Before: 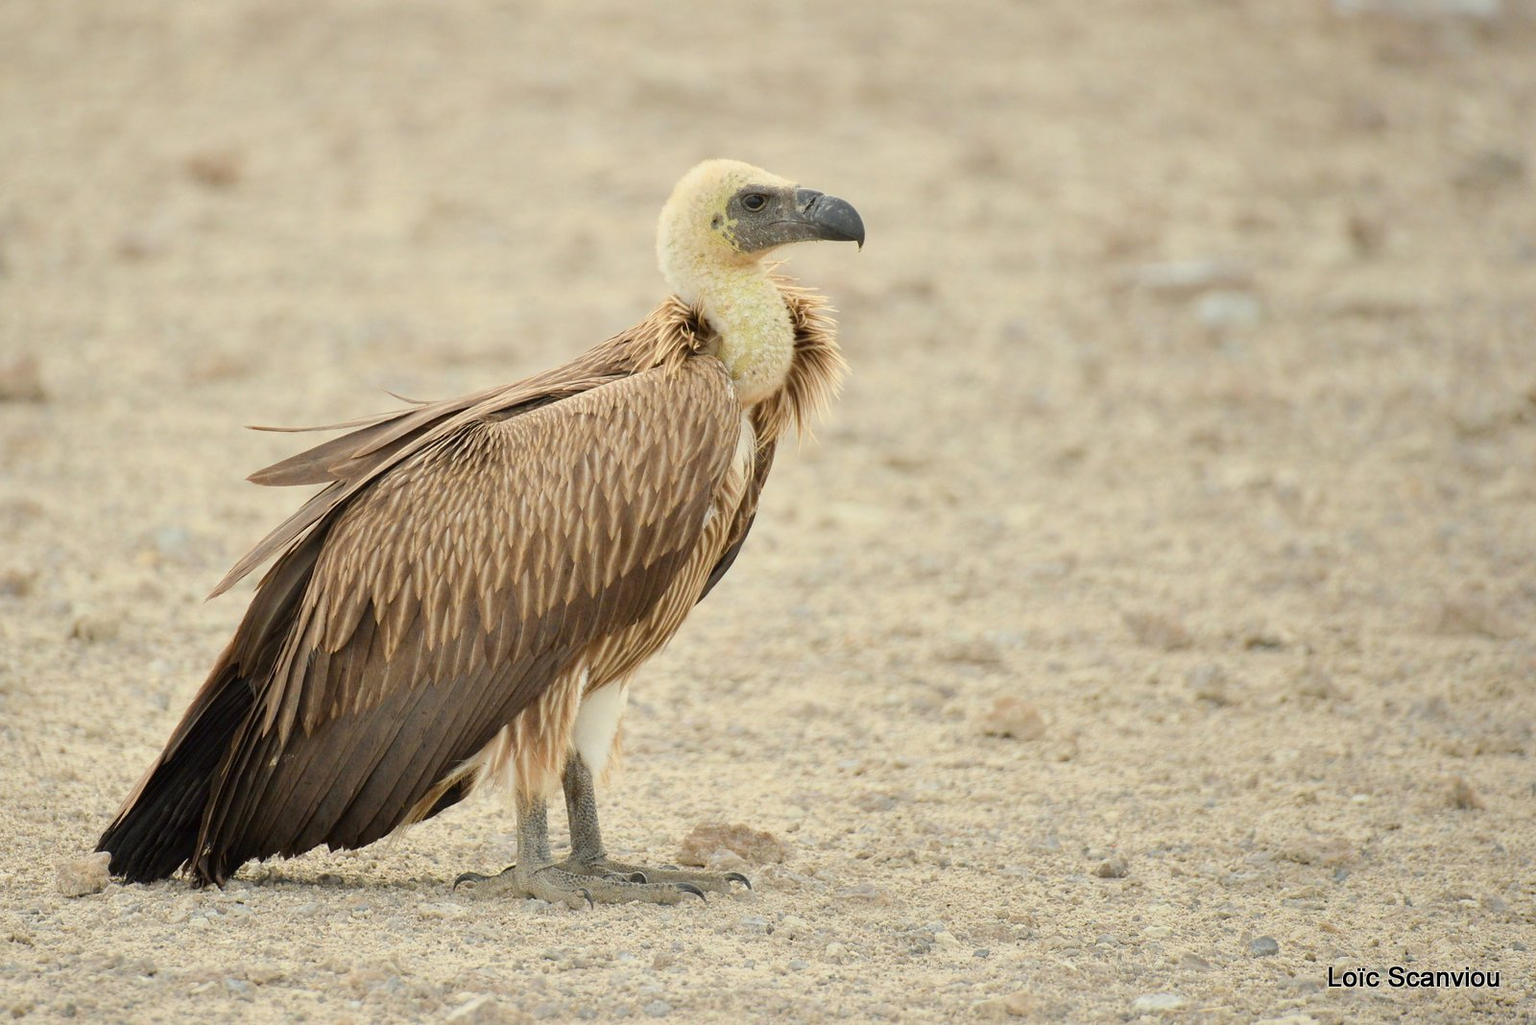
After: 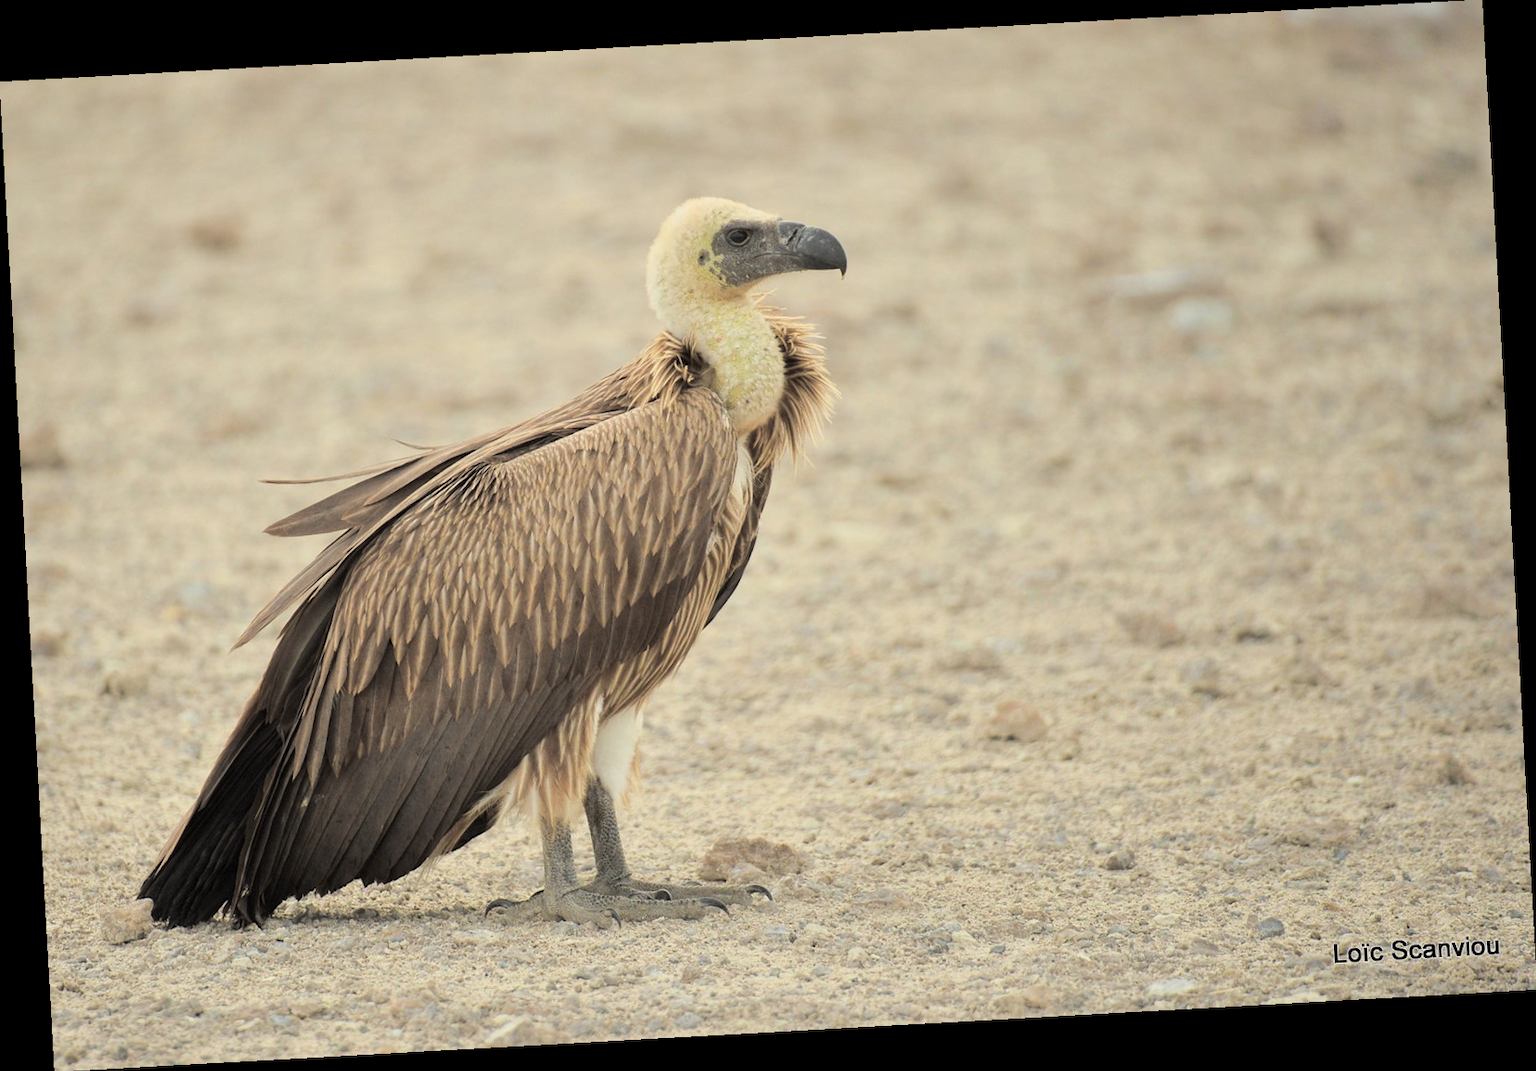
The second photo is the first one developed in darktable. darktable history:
split-toning: shadows › hue 36°, shadows › saturation 0.05, highlights › hue 10.8°, highlights › saturation 0.15, compress 40%
rotate and perspective: rotation -3.18°, automatic cropping off
